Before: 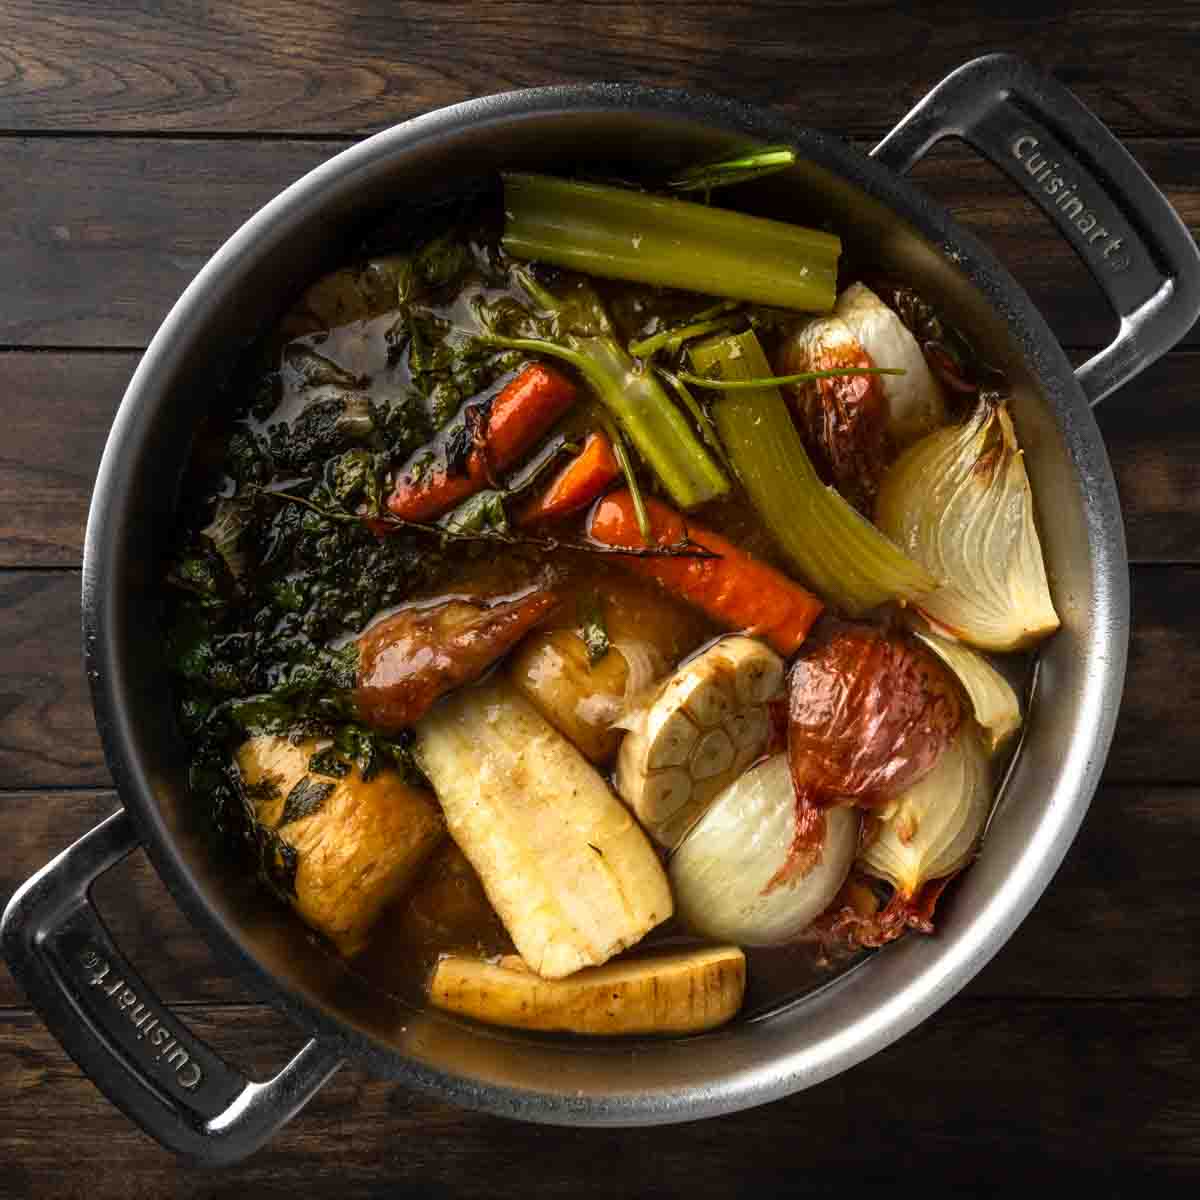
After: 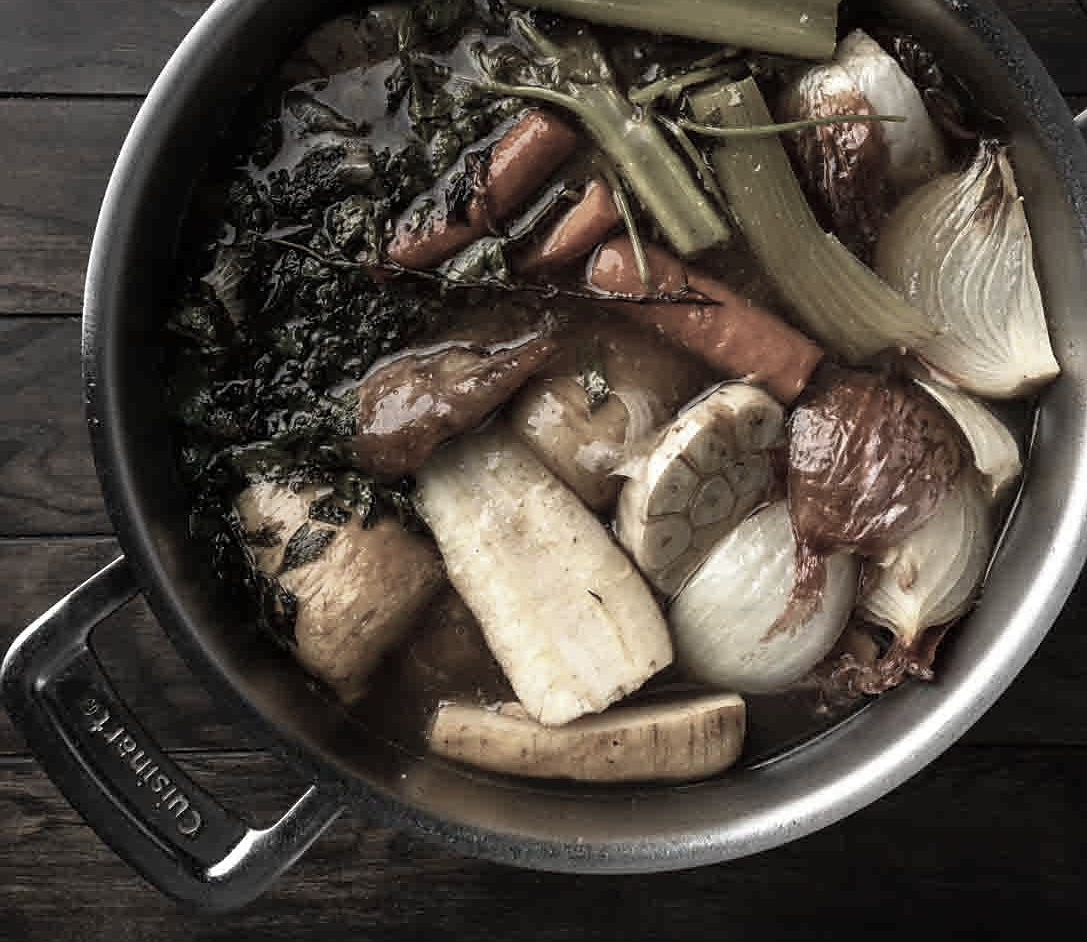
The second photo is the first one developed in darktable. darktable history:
crop: top 21.132%, right 9.401%, bottom 0.346%
sharpen: radius 1.593, amount 0.361, threshold 1.509
color correction: highlights b* 0.066, saturation 0.314
